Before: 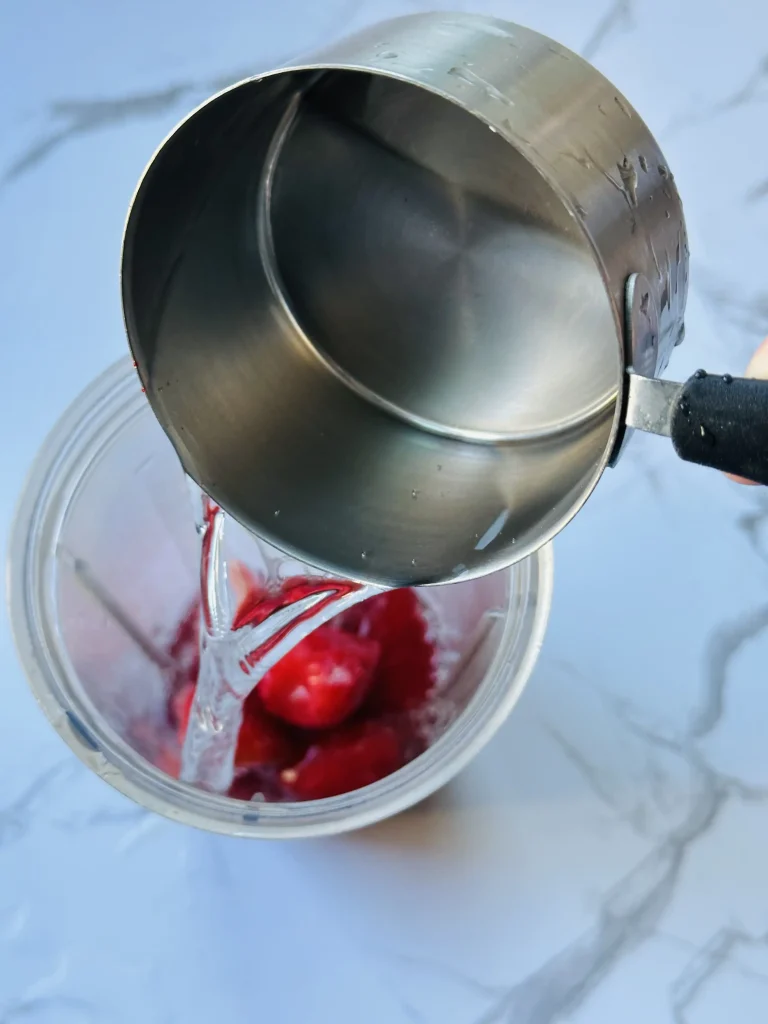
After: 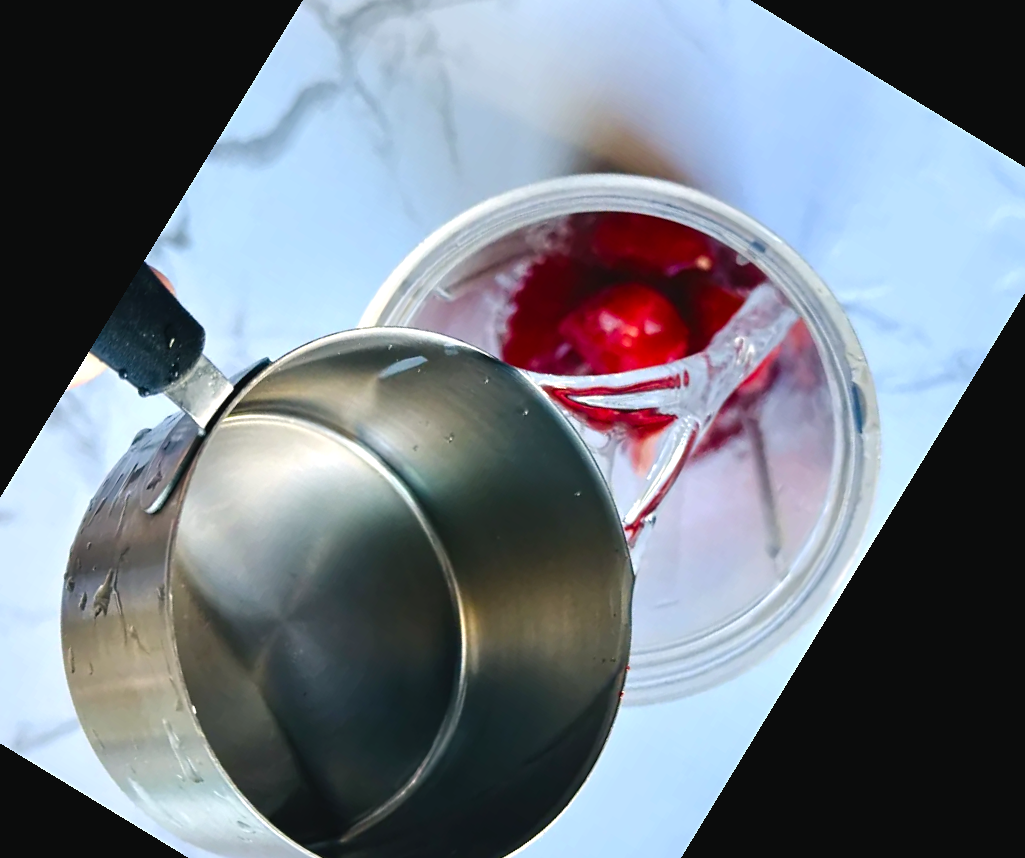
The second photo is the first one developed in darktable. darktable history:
sharpen: amount 0.2
color balance rgb: shadows lift › chroma 1%, shadows lift › hue 217.2°, power › hue 310.8°, highlights gain › chroma 1%, highlights gain › hue 54°, global offset › luminance 0.5%, global offset › hue 171.6°, perceptual saturation grading › global saturation 14.09%, perceptual saturation grading › highlights -25%, perceptual saturation grading › shadows 30%, perceptual brilliance grading › highlights 13.42%, perceptual brilliance grading › mid-tones 8.05%, perceptual brilliance grading › shadows -17.45%, global vibrance 25%
crop and rotate: angle 148.68°, left 9.111%, top 15.603%, right 4.588%, bottom 17.041%
